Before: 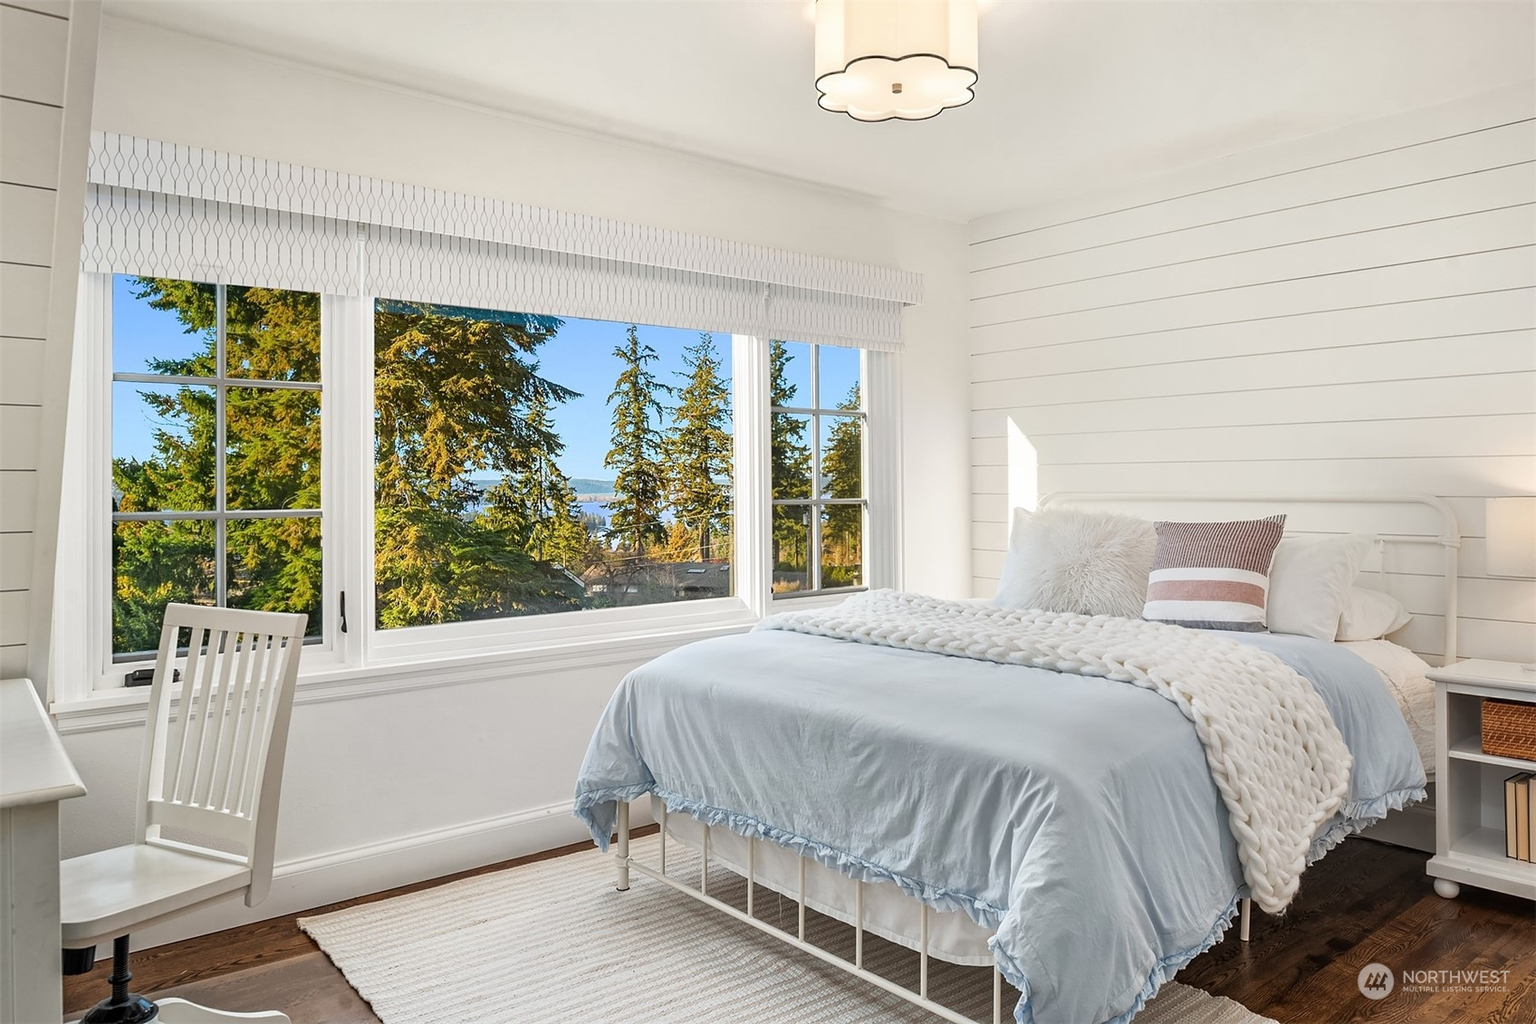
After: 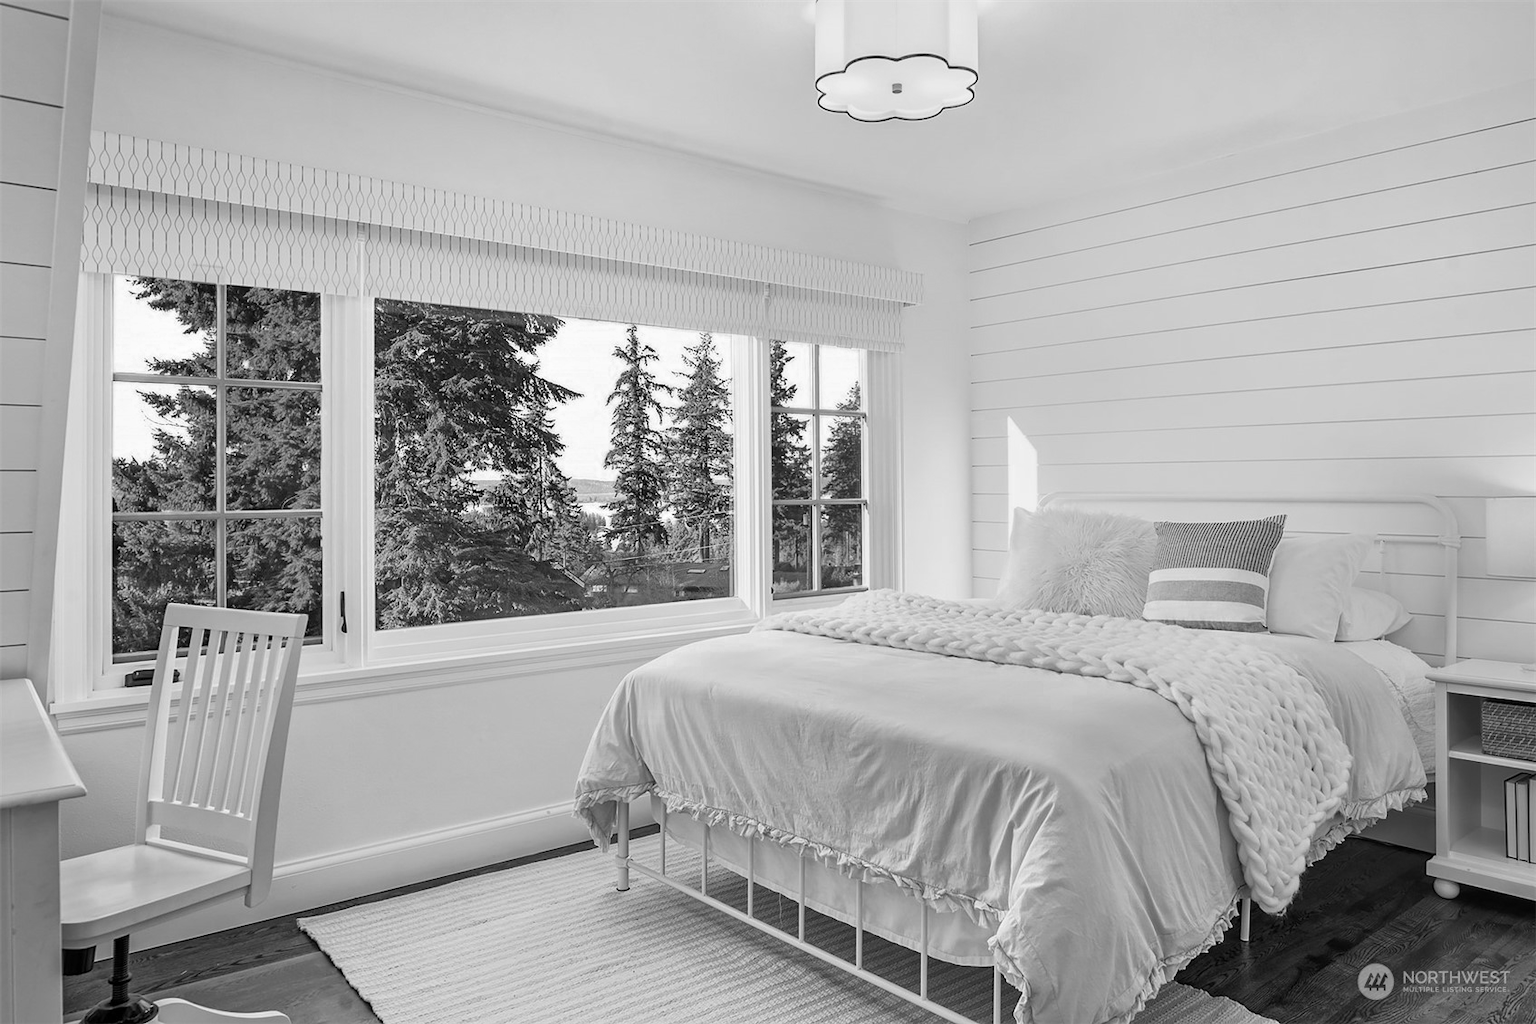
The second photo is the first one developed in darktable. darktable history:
tone equalizer: on, module defaults
monochrome: a 73.58, b 64.21
color zones: curves: ch0 [(0, 0.613) (0.01, 0.613) (0.245, 0.448) (0.498, 0.529) (0.642, 0.665) (0.879, 0.777) (0.99, 0.613)]; ch1 [(0, 0.035) (0.121, 0.189) (0.259, 0.197) (0.415, 0.061) (0.589, 0.022) (0.732, 0.022) (0.857, 0.026) (0.991, 0.053)]
